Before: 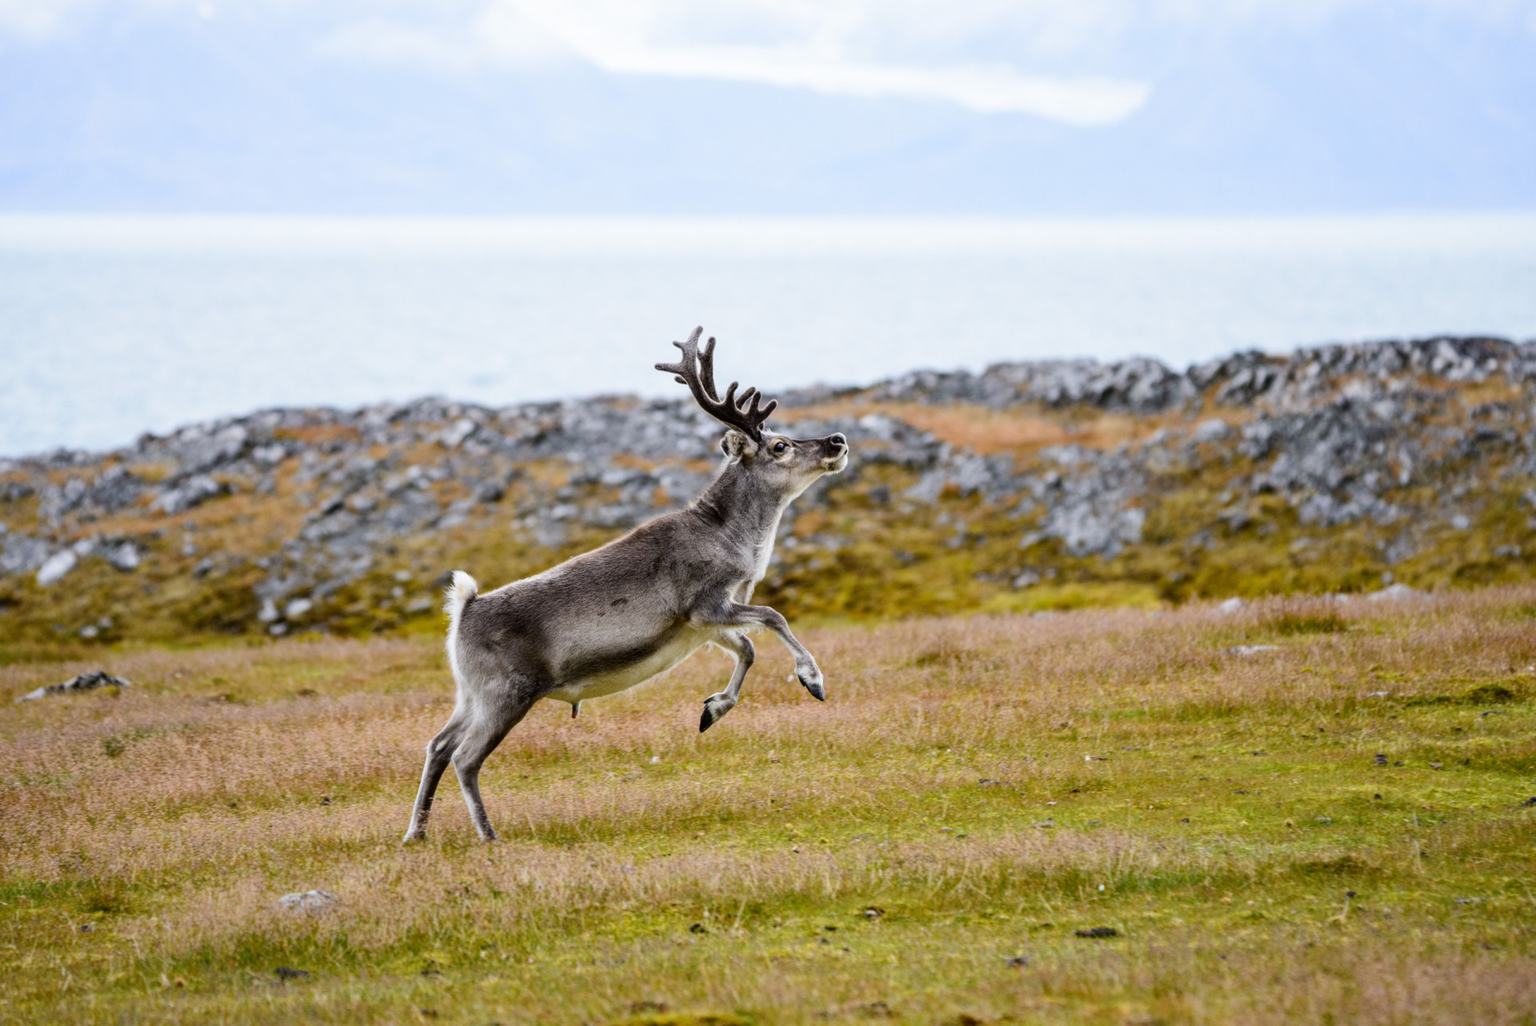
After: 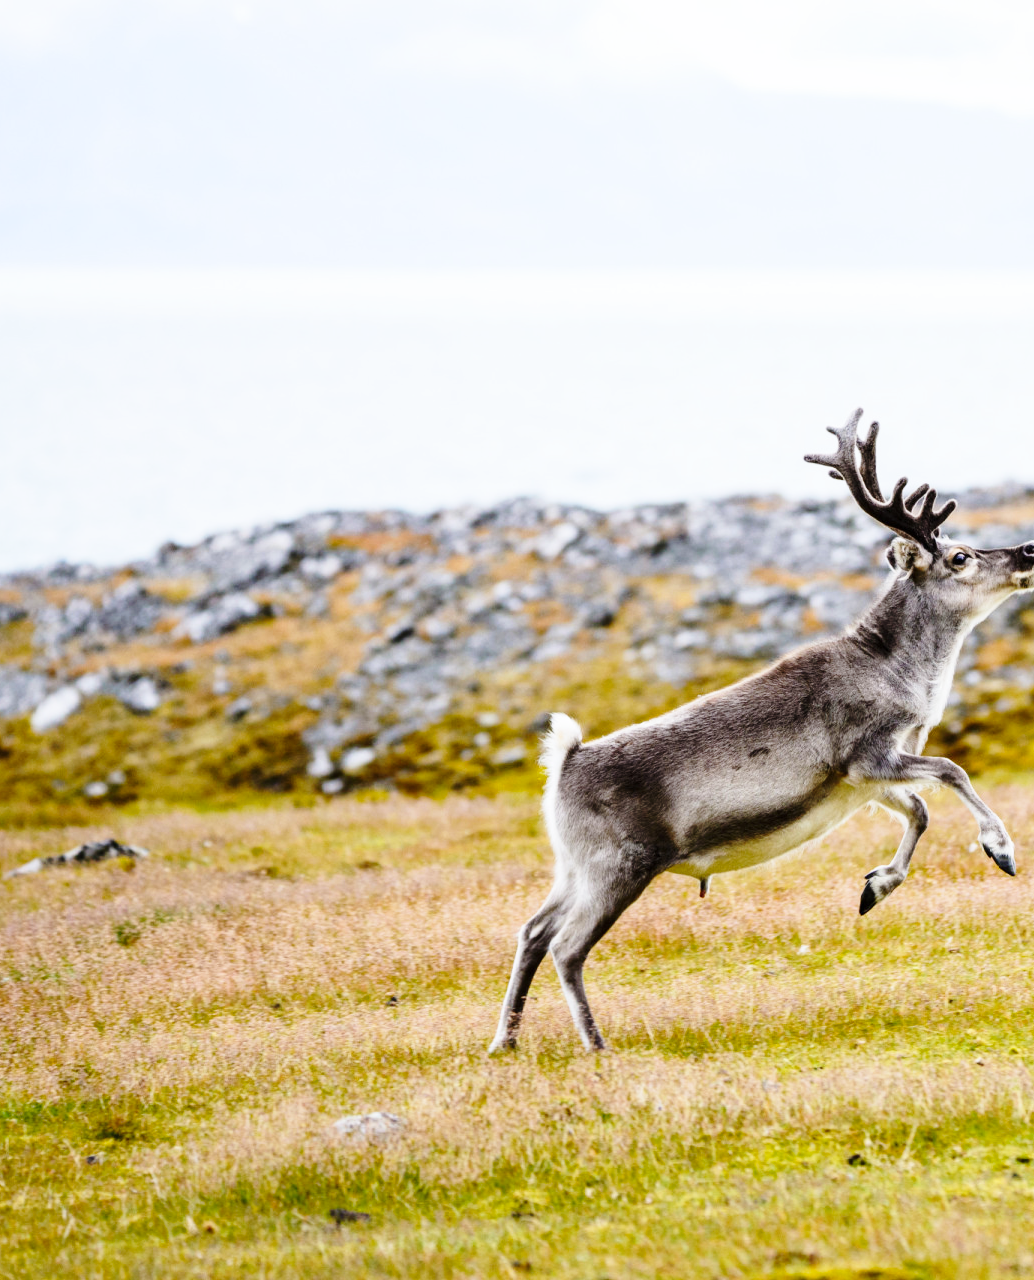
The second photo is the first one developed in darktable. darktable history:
crop: left 0.802%, right 45.235%, bottom 0.088%
base curve: curves: ch0 [(0, 0) (0.028, 0.03) (0.121, 0.232) (0.46, 0.748) (0.859, 0.968) (1, 1)], preserve colors none
